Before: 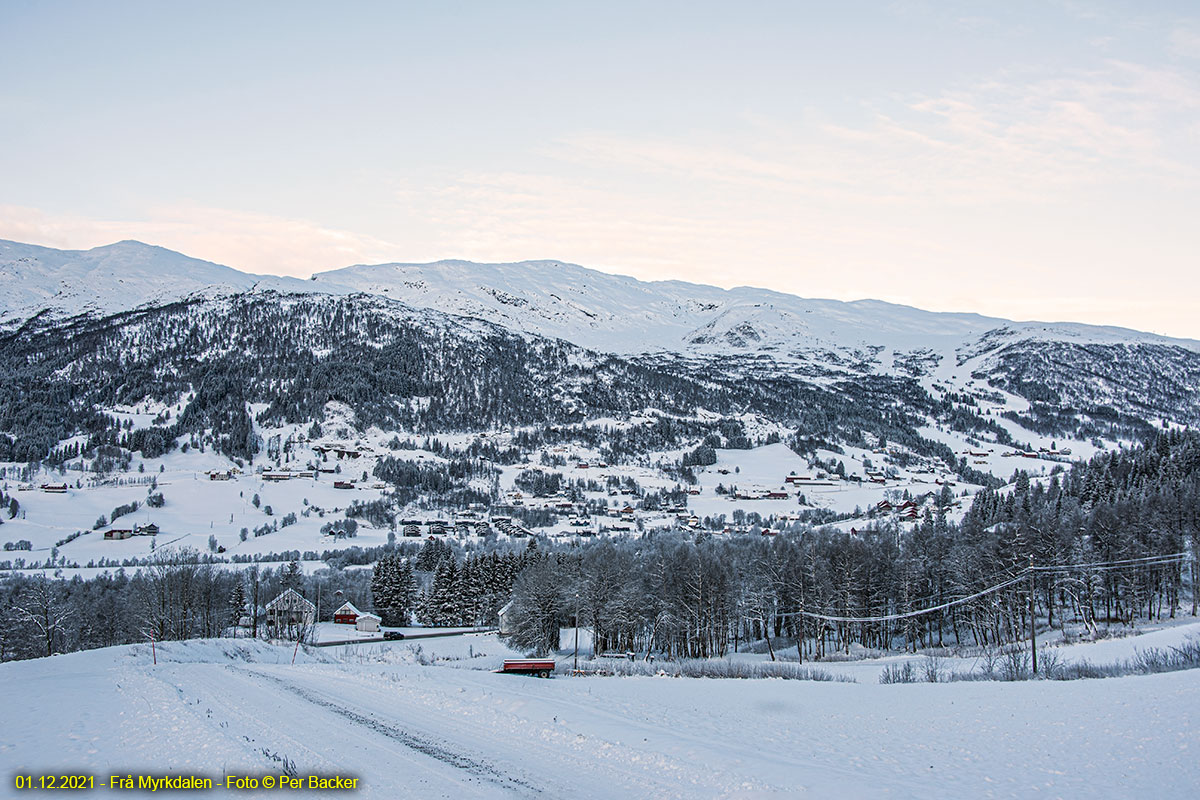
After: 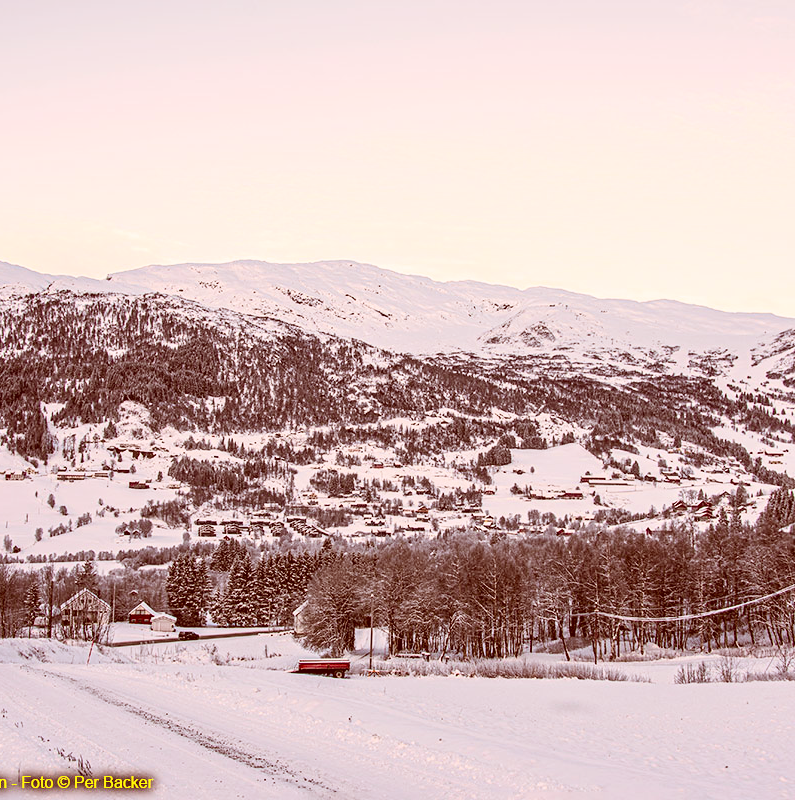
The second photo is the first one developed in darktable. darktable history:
color correction: highlights a* 9.3, highlights b* 8.8, shadows a* 39.29, shadows b* 39.9, saturation 0.78
contrast brightness saturation: contrast 0.202, brightness 0.158, saturation 0.228
crop: left 17.102%, right 16.634%
